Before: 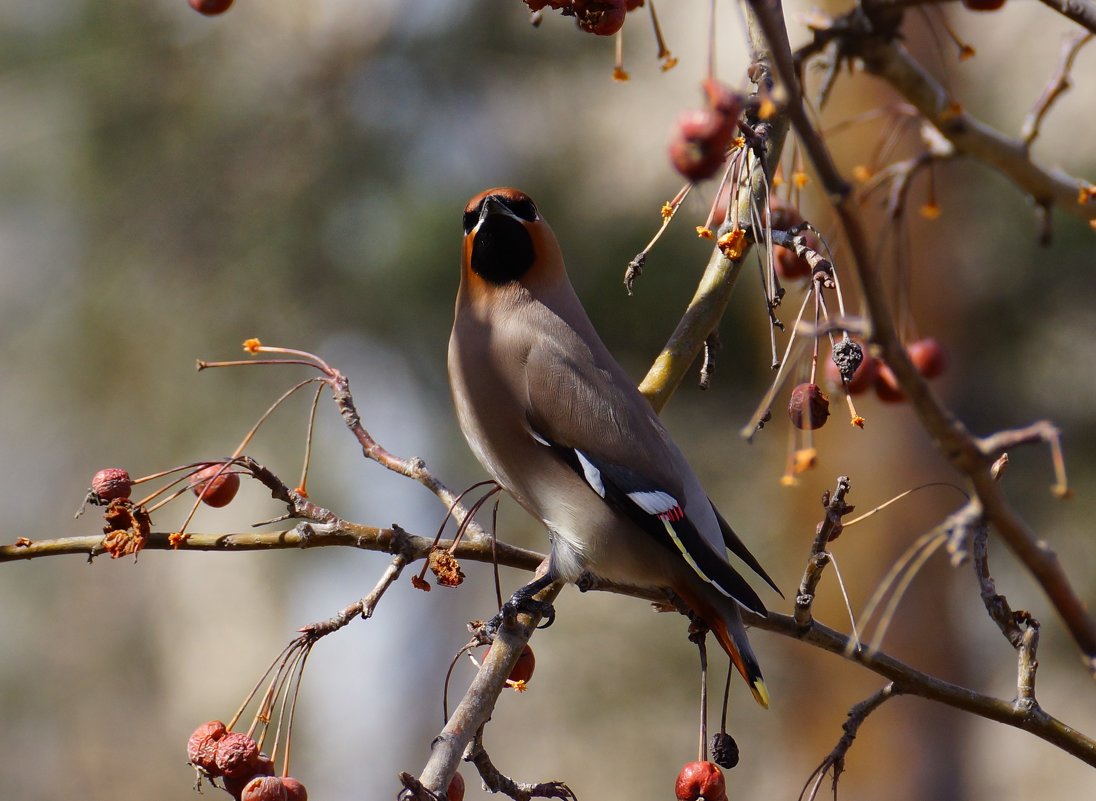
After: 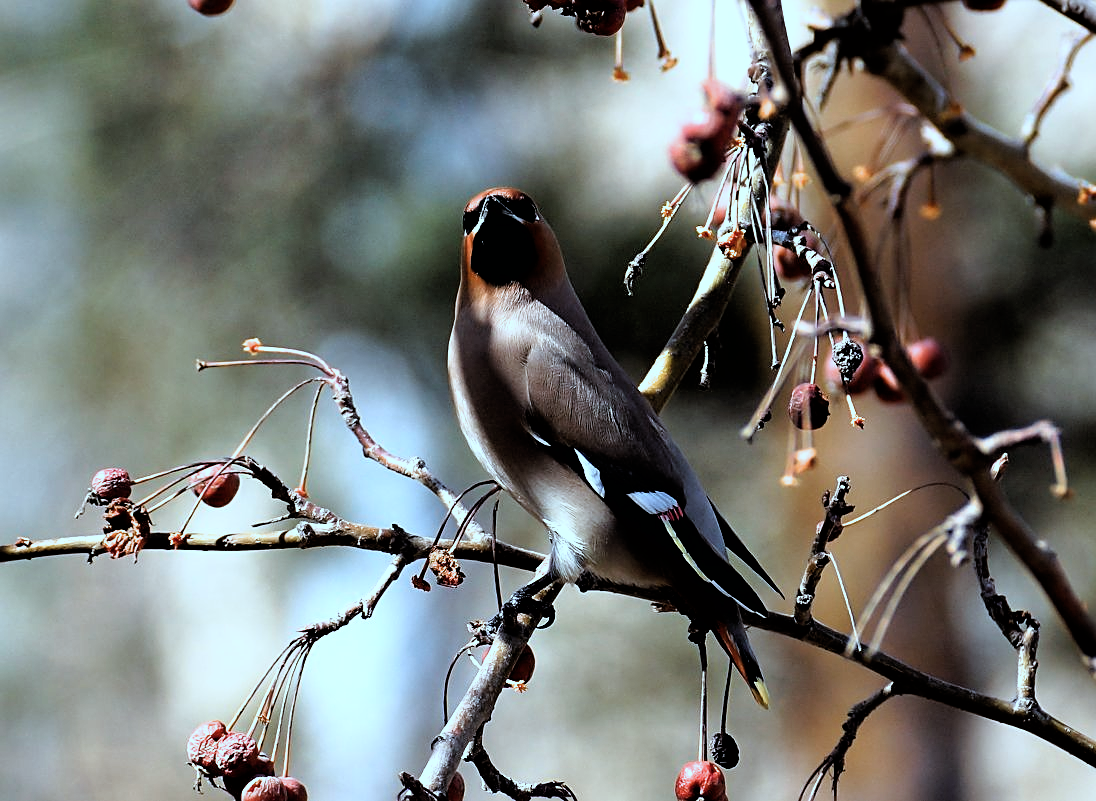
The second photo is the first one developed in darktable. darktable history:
sharpen: on, module defaults
color correction: highlights a* -10.37, highlights b* -18.99
filmic rgb: black relative exposure -3.67 EV, white relative exposure 2.44 EV, hardness 3.28, iterations of high-quality reconstruction 0
exposure: black level correction 0.001, exposure 0.5 EV, compensate exposure bias true, compensate highlight preservation false
